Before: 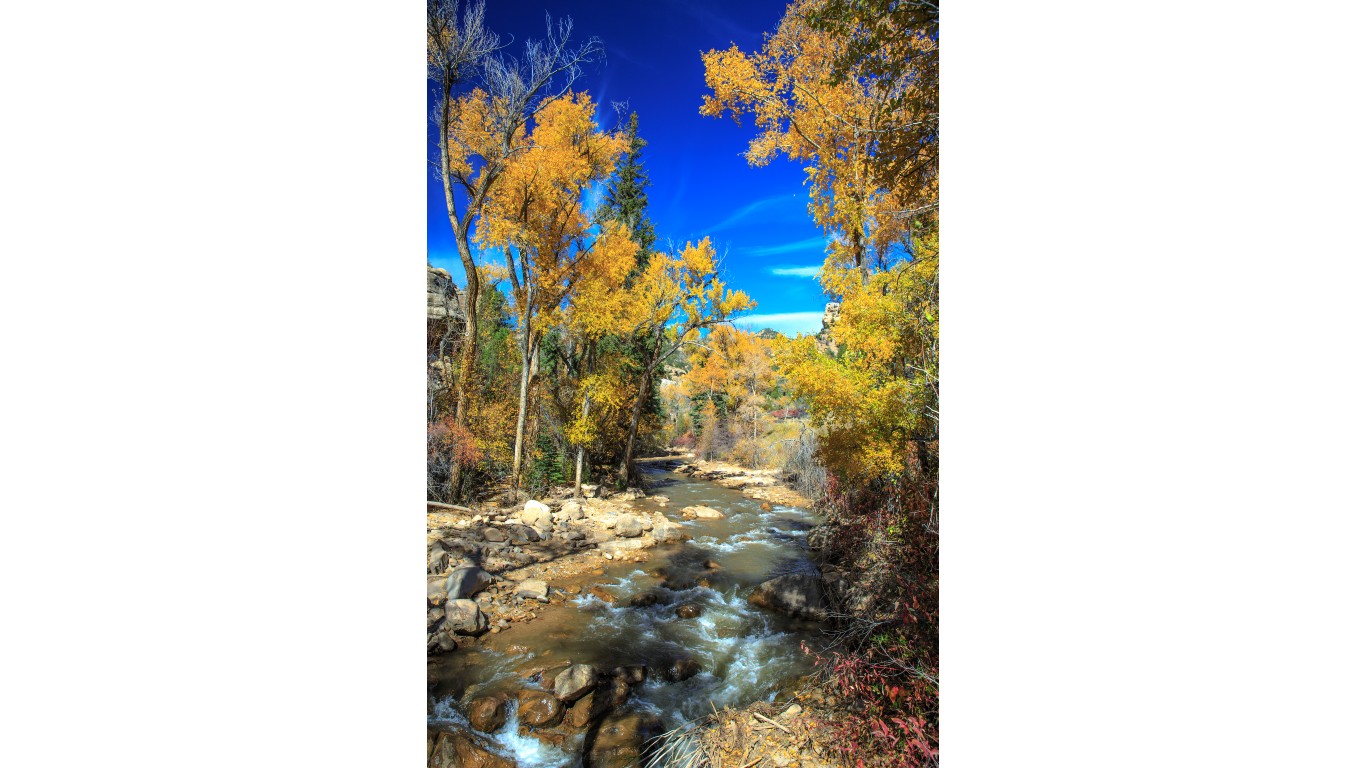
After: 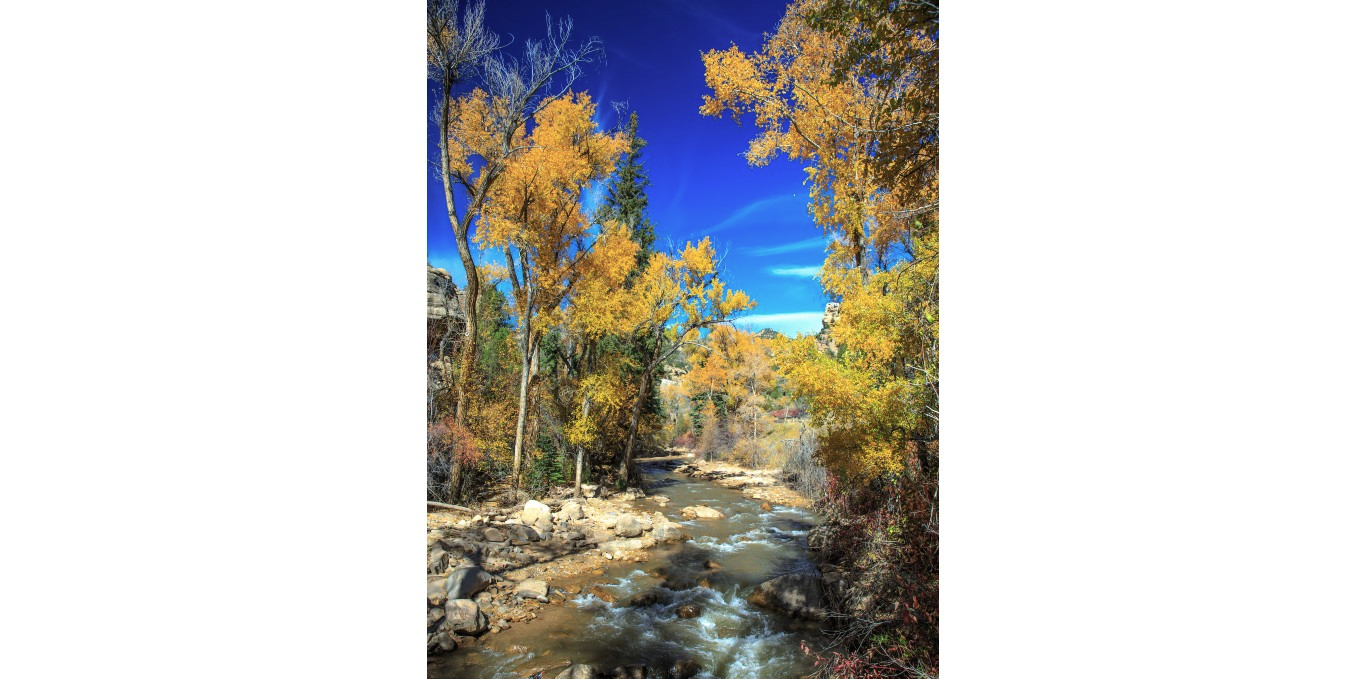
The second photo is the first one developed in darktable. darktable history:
crop and rotate: top 0%, bottom 11.545%
contrast brightness saturation: saturation -0.102
